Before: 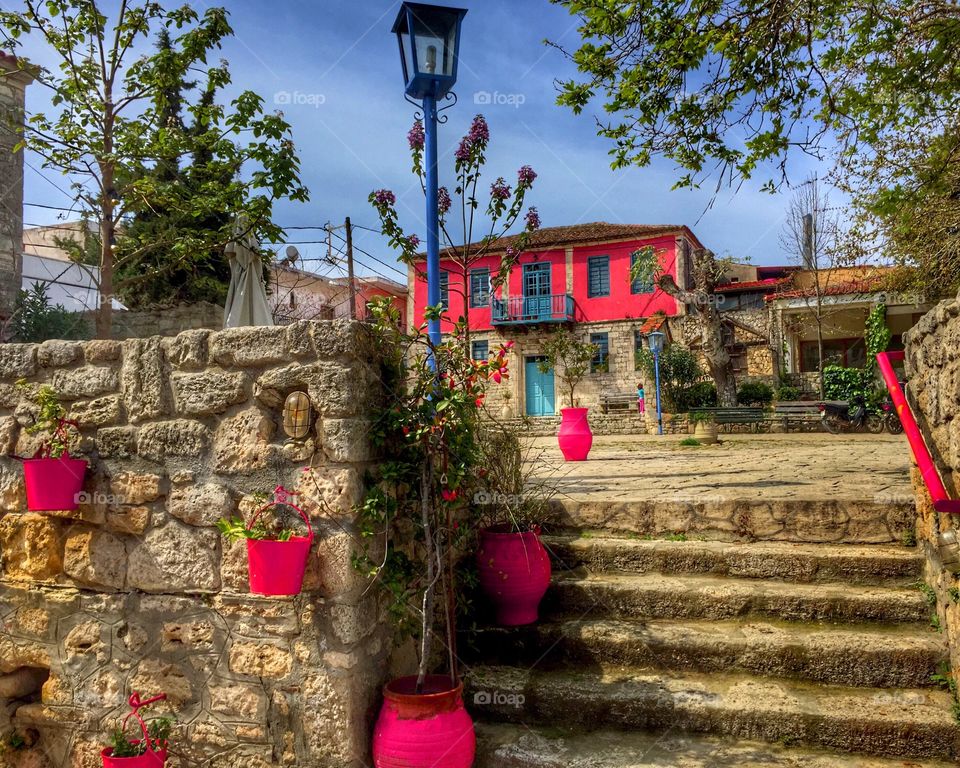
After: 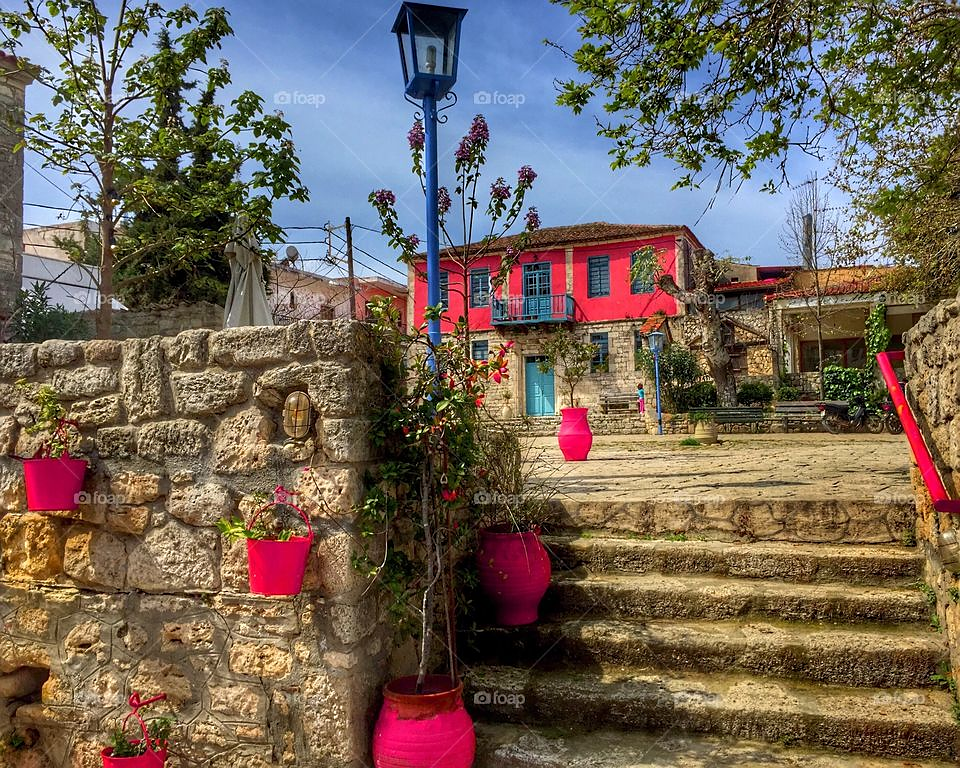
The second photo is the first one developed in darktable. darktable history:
sharpen: radius 0.984, amount 0.607
